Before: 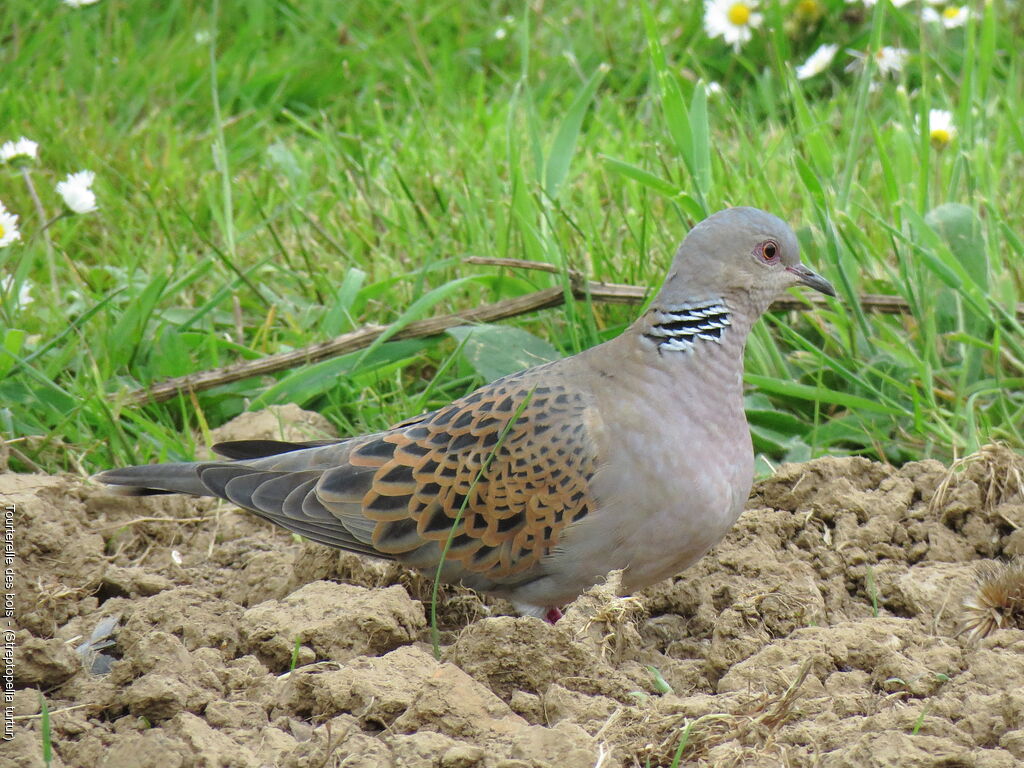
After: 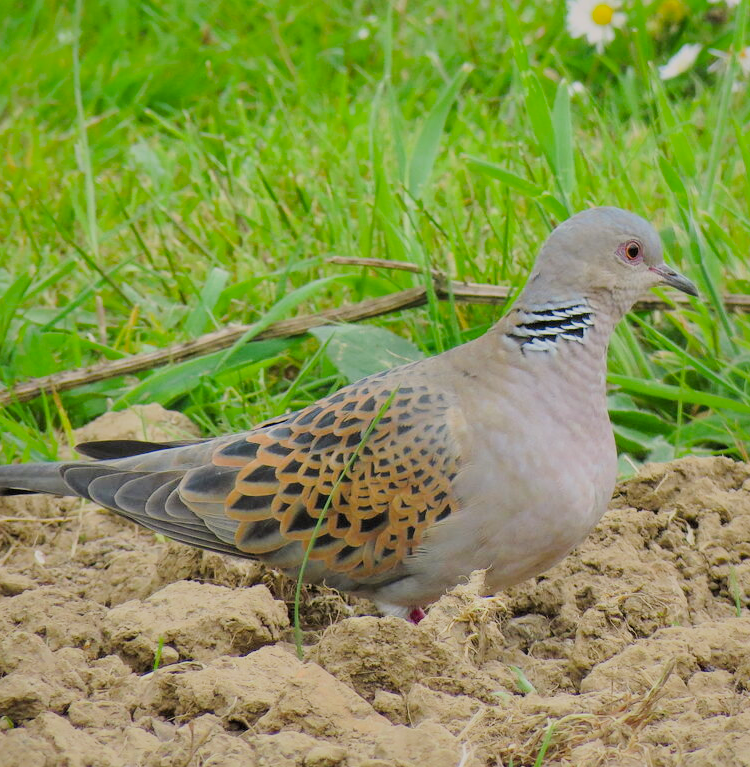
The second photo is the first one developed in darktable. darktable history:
color balance rgb: highlights gain › chroma 1.126%, highlights gain › hue 60.28°, perceptual saturation grading › global saturation 19.756%
tone equalizer: -7 EV 0.134 EV, edges refinement/feathering 500, mask exposure compensation -1.57 EV, preserve details no
contrast brightness saturation: contrast 0.071
crop: left 13.427%, right 13.275%
filmic rgb: black relative exposure -6.96 EV, white relative exposure 5.64 EV, threshold 2.97 EV, hardness 2.87, enable highlight reconstruction true
exposure: exposure 0.372 EV, compensate exposure bias true, compensate highlight preservation false
shadows and highlights: on, module defaults
